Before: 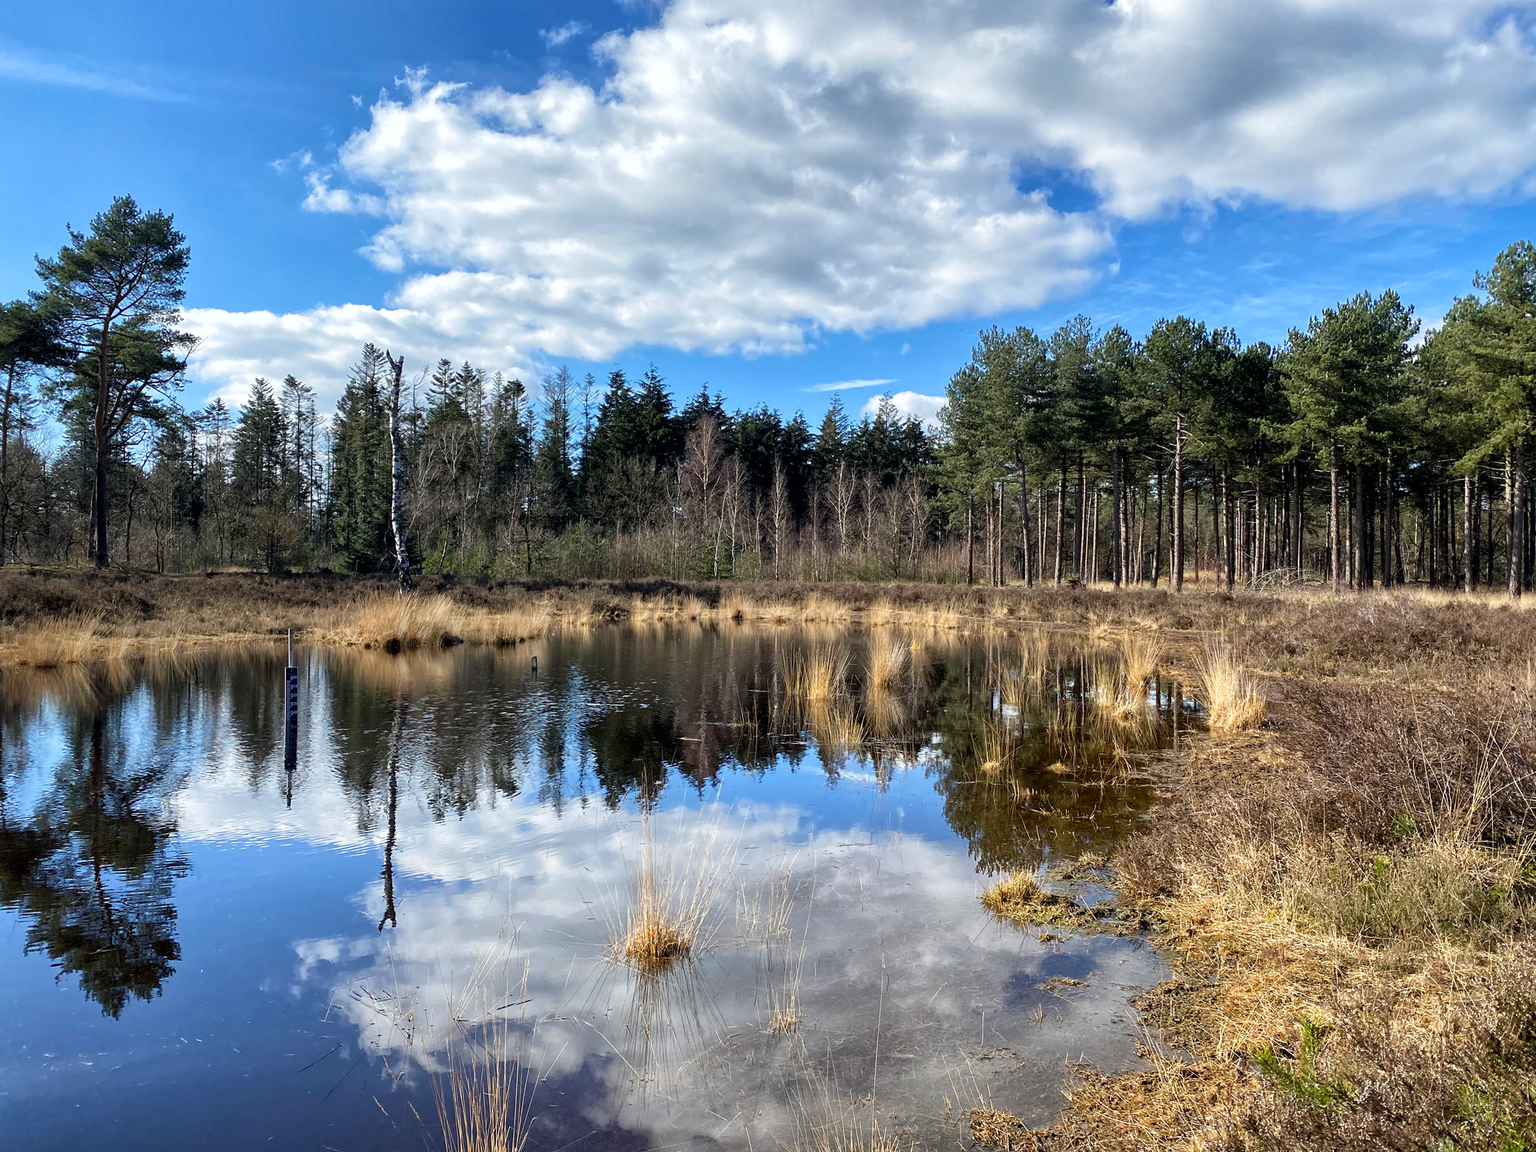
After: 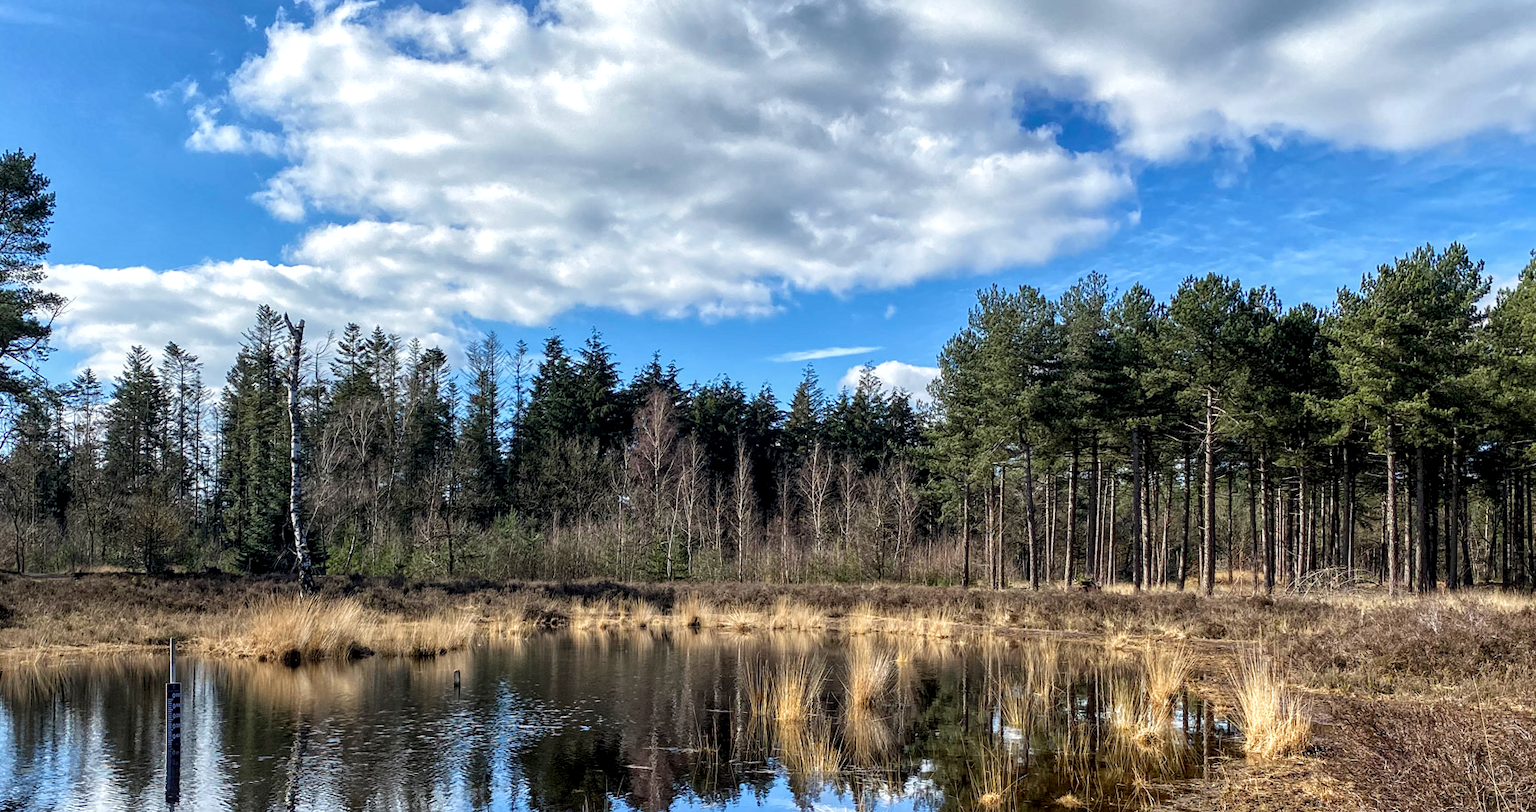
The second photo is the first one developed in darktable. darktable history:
crop and rotate: left 9.345%, top 7.22%, right 4.982%, bottom 32.331%
local contrast: on, module defaults
